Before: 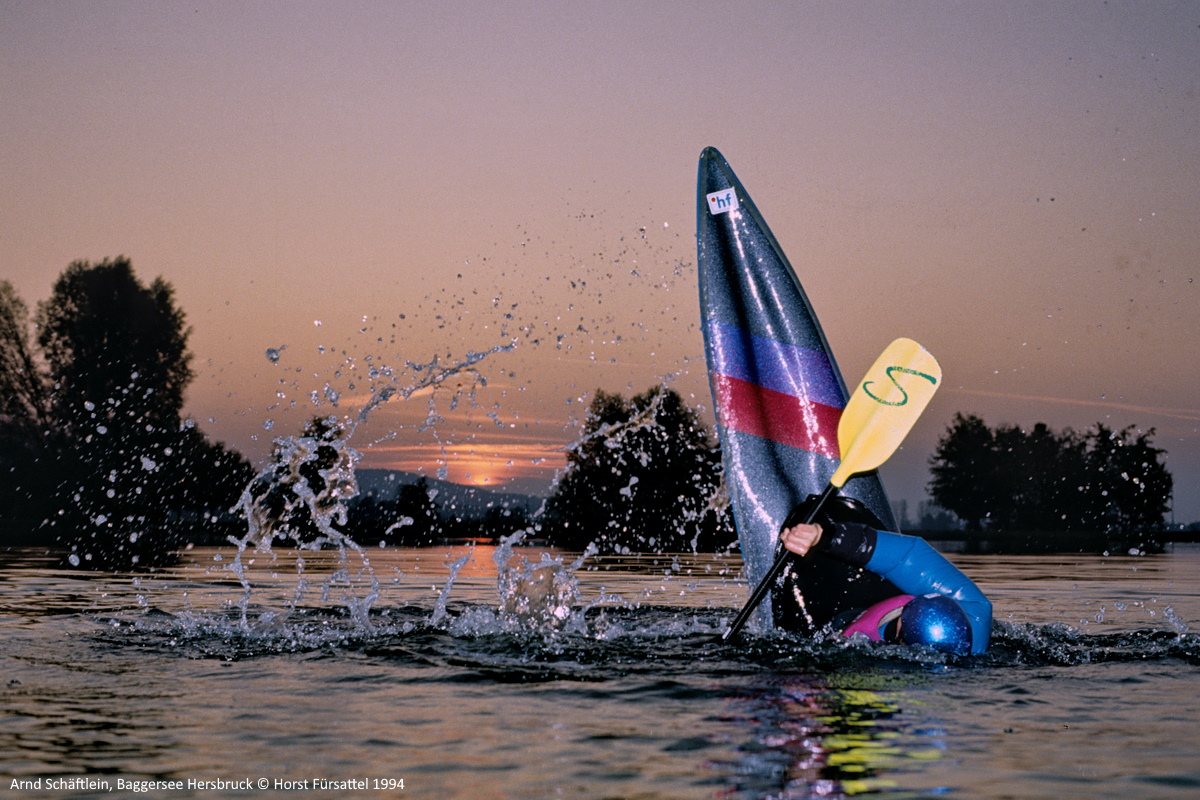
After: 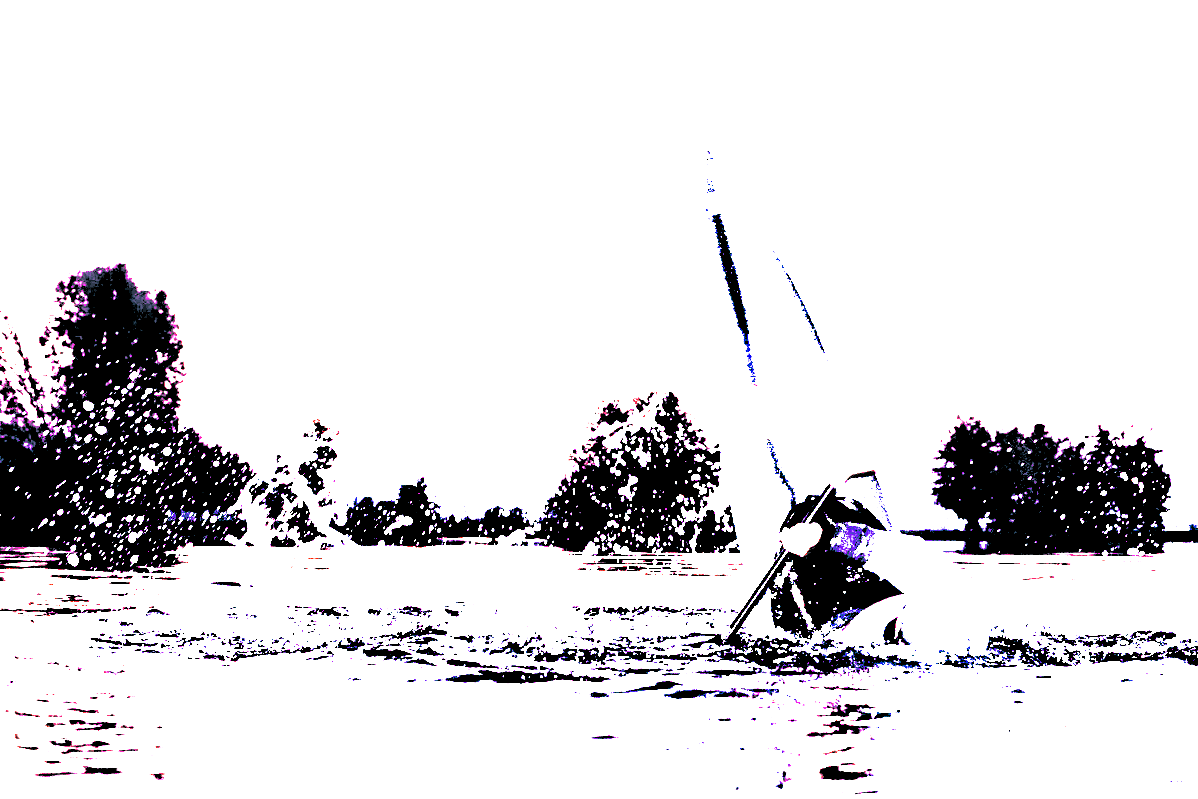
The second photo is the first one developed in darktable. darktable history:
split-toning: shadows › hue 186.43°, highlights › hue 49.29°, compress 30.29%
white balance: red 8, blue 8
rgb curve: curves: ch0 [(0, 0) (0.21, 0.15) (0.24, 0.21) (0.5, 0.75) (0.75, 0.96) (0.89, 0.99) (1, 1)]; ch1 [(0, 0.02) (0.21, 0.13) (0.25, 0.2) (0.5, 0.67) (0.75, 0.9) (0.89, 0.97) (1, 1)]; ch2 [(0, 0.02) (0.21, 0.13) (0.25, 0.2) (0.5, 0.67) (0.75, 0.9) (0.89, 0.97) (1, 1)], compensate middle gray true
rgb levels: levels [[0.029, 0.461, 0.922], [0, 0.5, 1], [0, 0.5, 1]]
crop and rotate: left 0.126%
